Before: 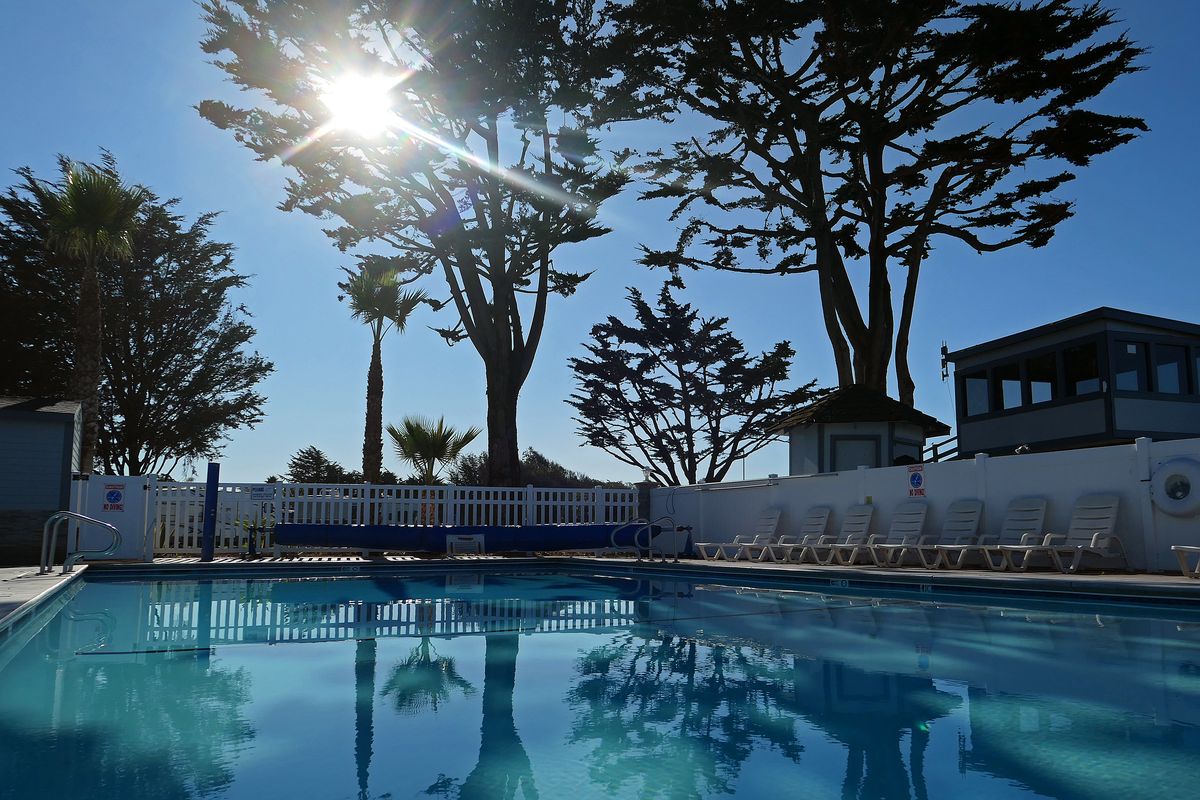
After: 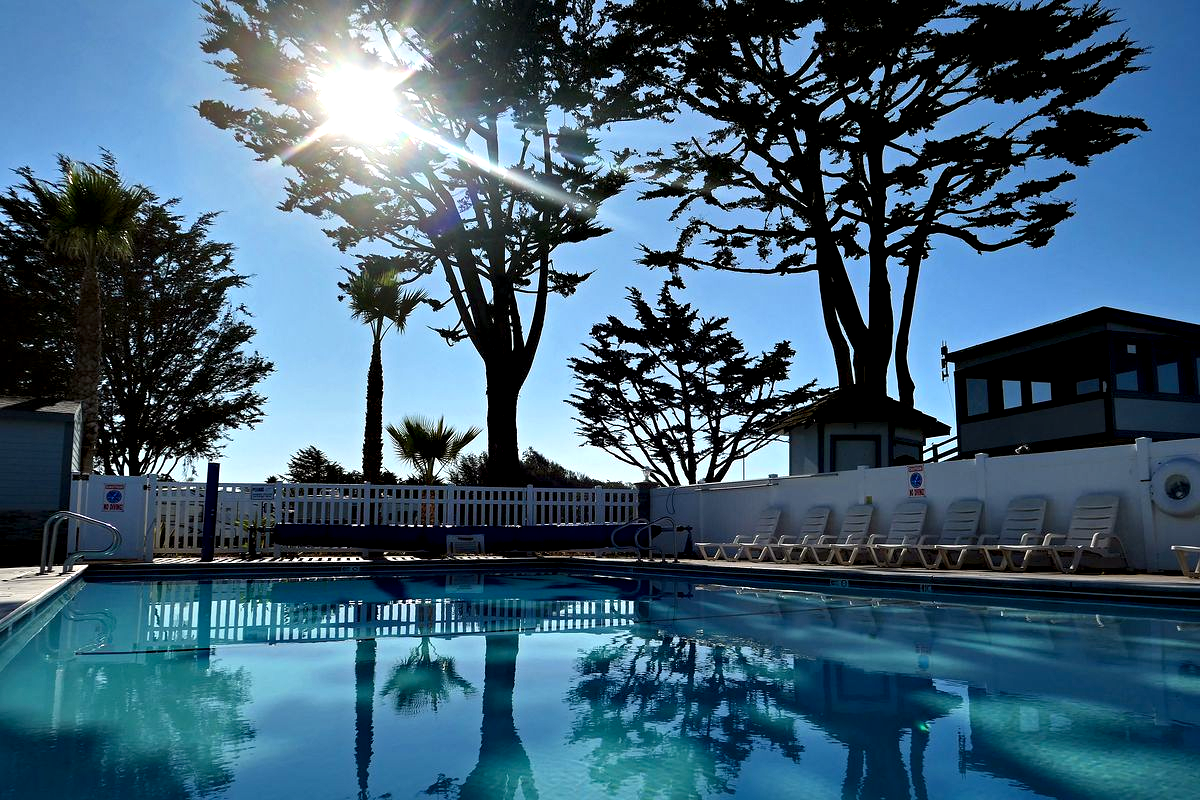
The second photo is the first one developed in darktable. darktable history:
contrast equalizer: octaves 7, y [[0.6 ×6], [0.55 ×6], [0 ×6], [0 ×6], [0 ×6]]
color balance rgb: perceptual saturation grading › global saturation 0.739%, global vibrance 20%
